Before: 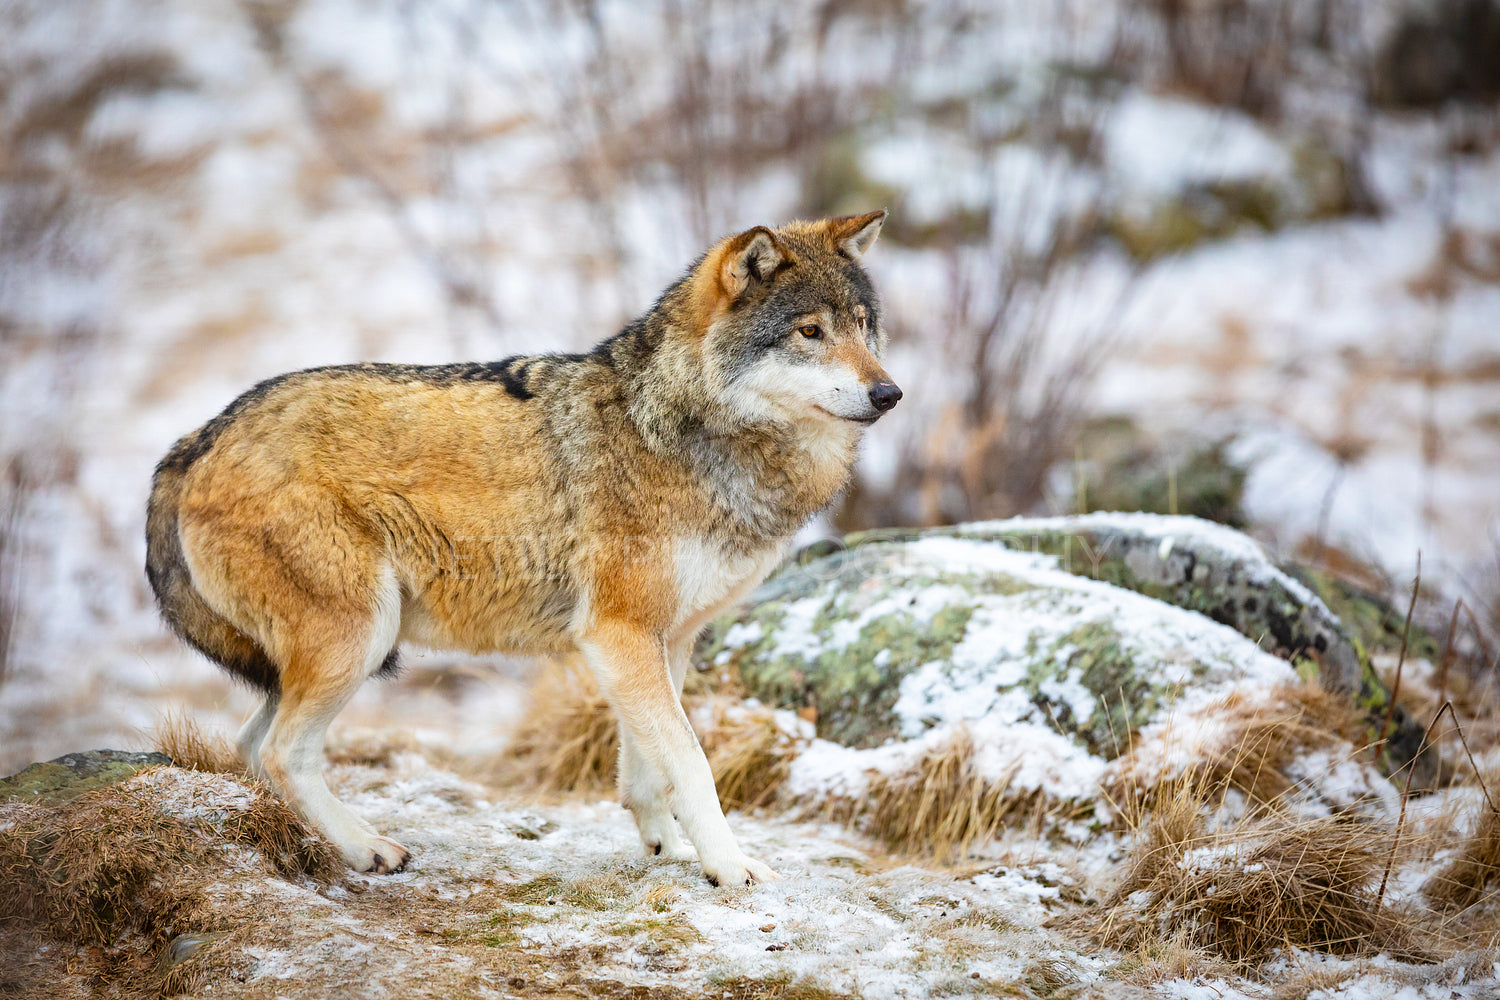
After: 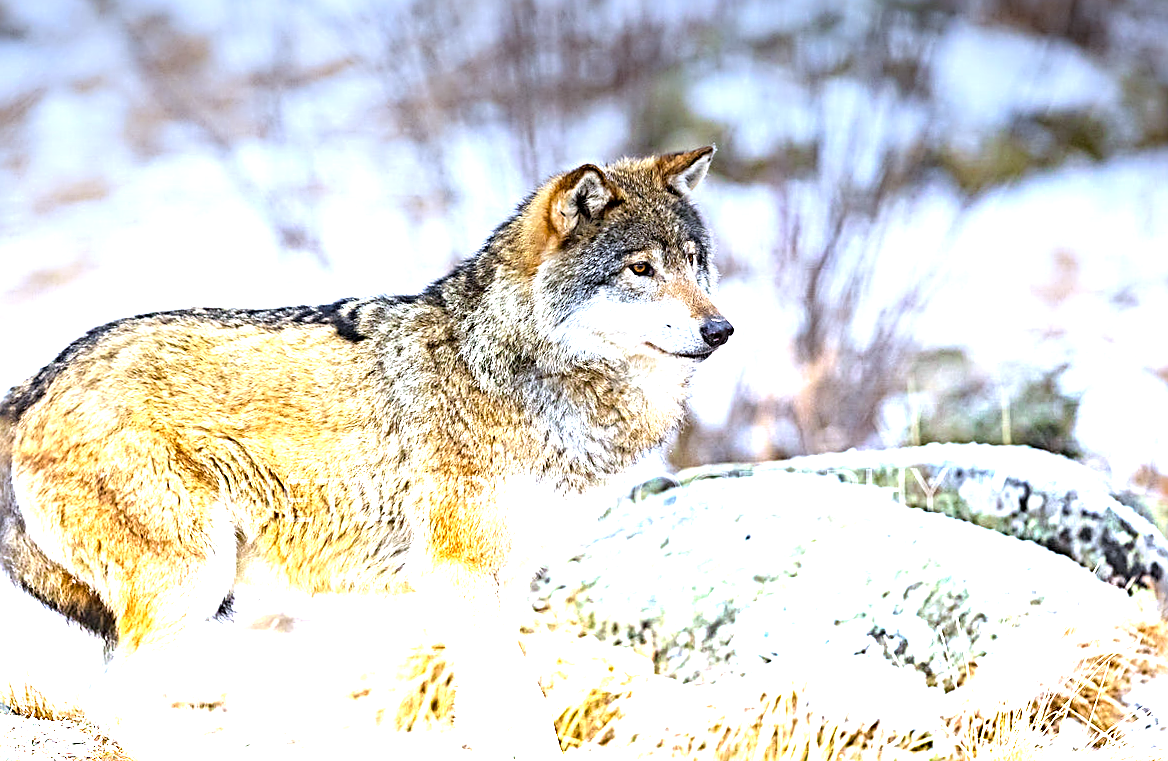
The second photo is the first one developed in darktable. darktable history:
crop and rotate: left 10.77%, top 5.1%, right 10.41%, bottom 16.76%
rotate and perspective: rotation -1°, crop left 0.011, crop right 0.989, crop top 0.025, crop bottom 0.975
graduated density: density -3.9 EV
sharpen: radius 3.69, amount 0.928
white balance: red 0.948, green 1.02, blue 1.176
